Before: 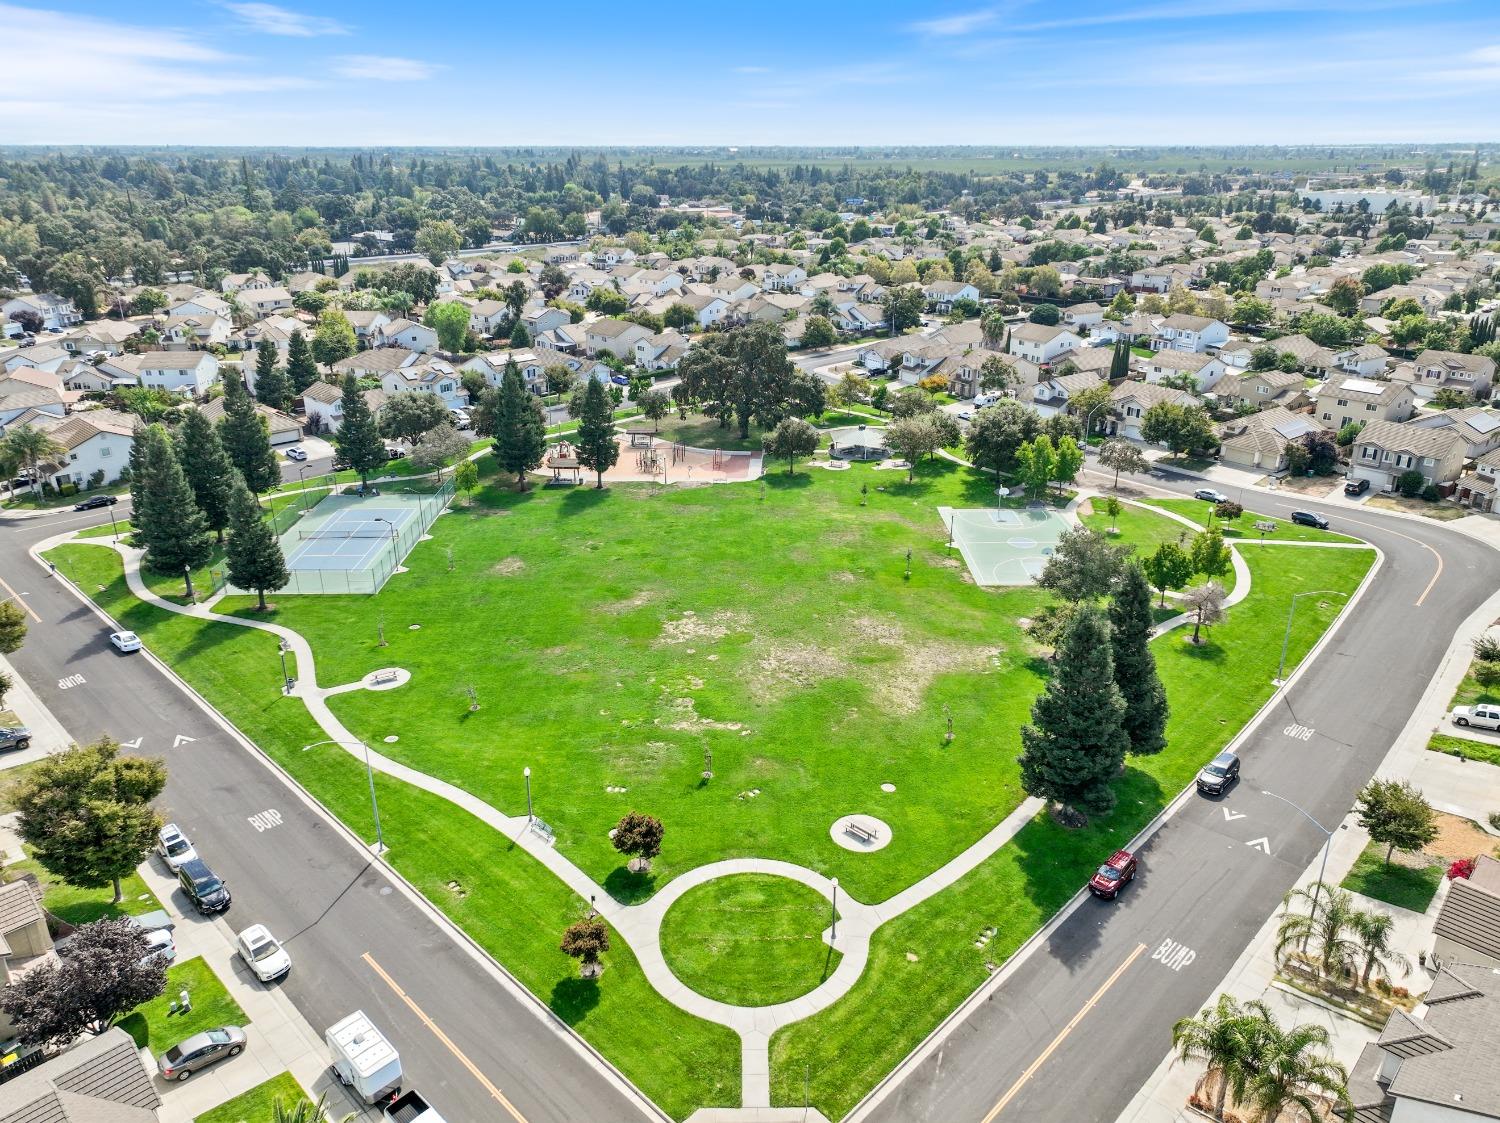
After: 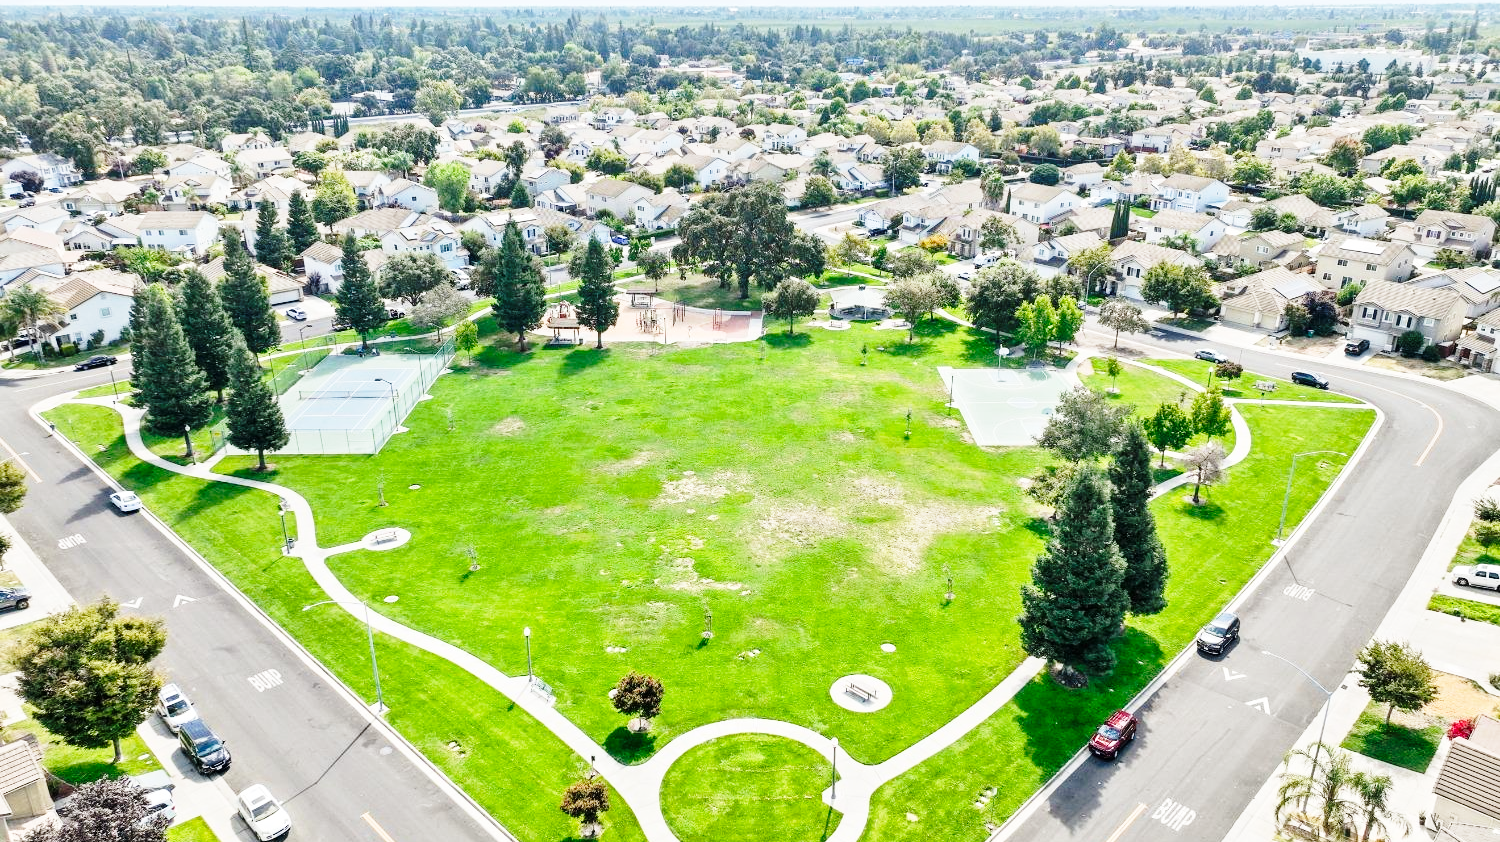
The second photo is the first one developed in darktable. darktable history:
tone equalizer: on, module defaults
base curve: curves: ch0 [(0, 0) (0.028, 0.03) (0.121, 0.232) (0.46, 0.748) (0.859, 0.968) (1, 1)], preserve colors none
crop and rotate: top 12.5%, bottom 12.5%
